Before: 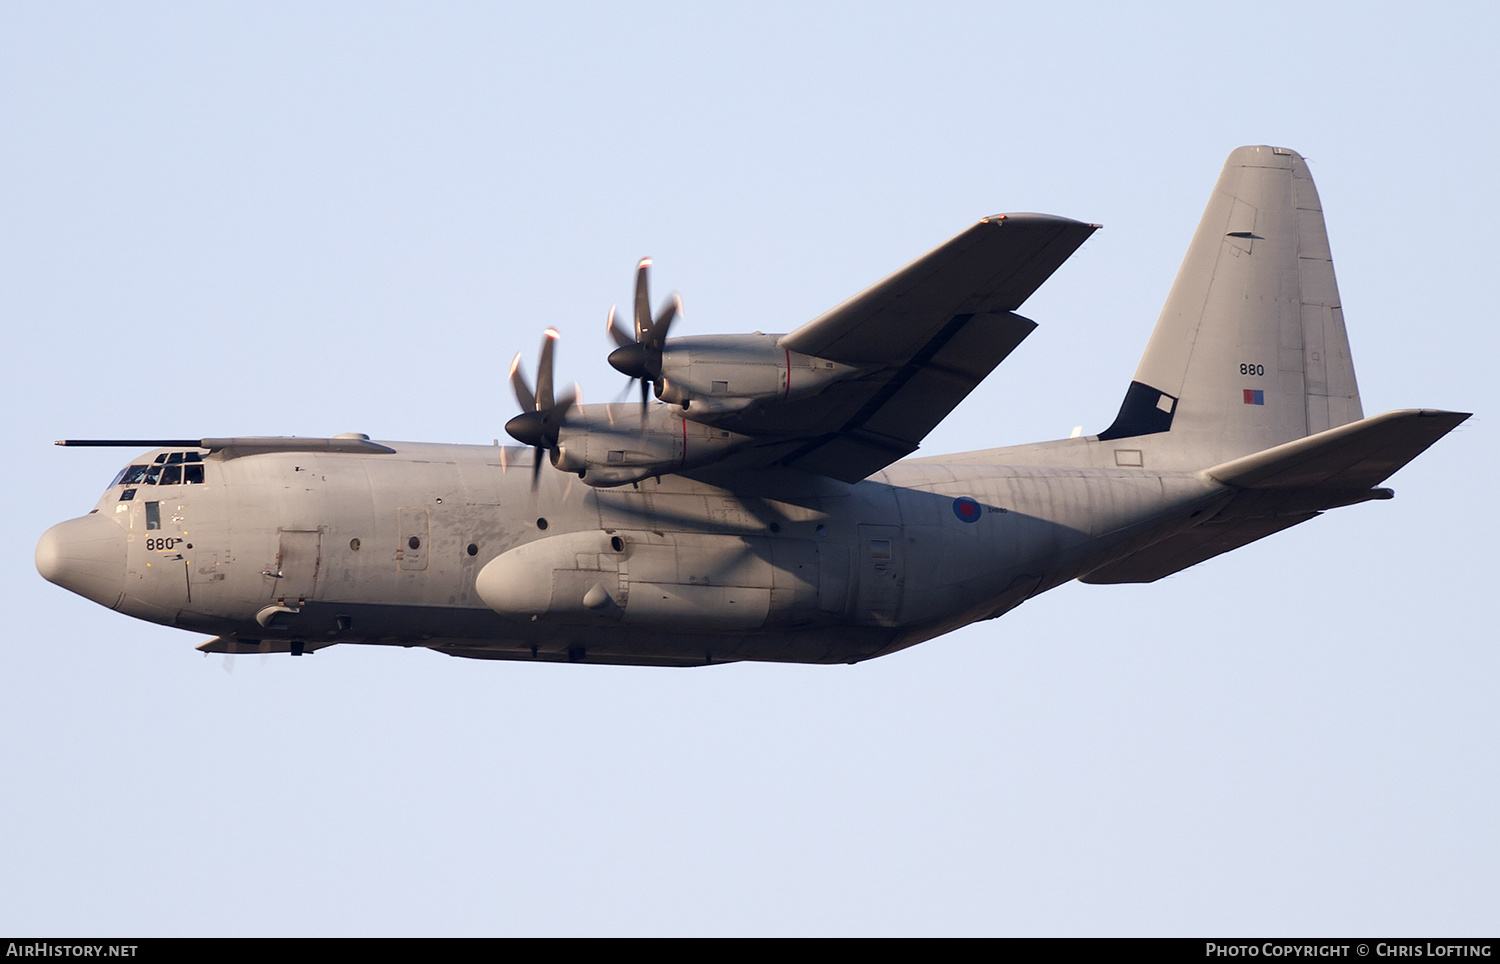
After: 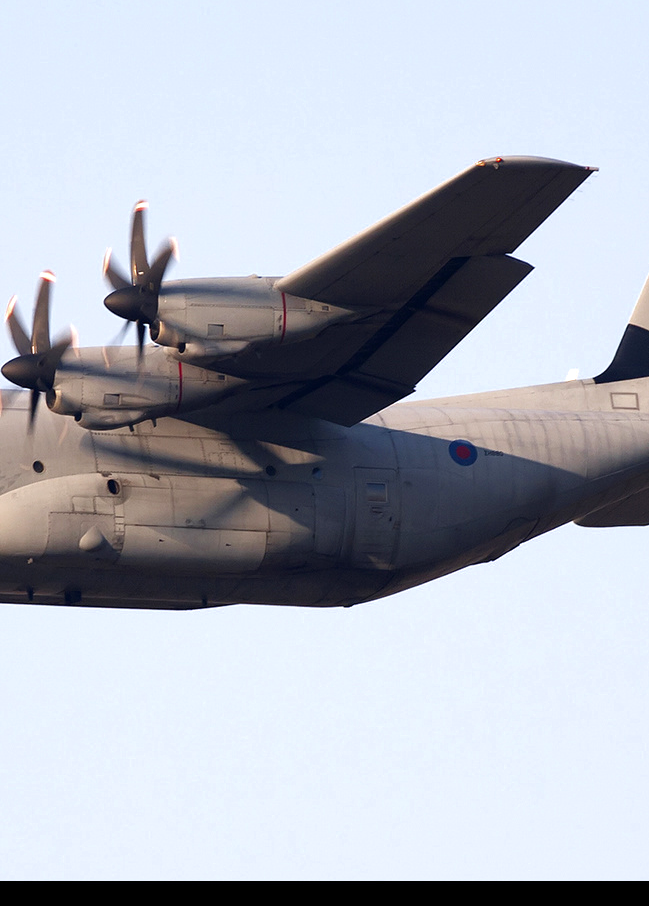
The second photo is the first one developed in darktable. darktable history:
exposure: exposure 0.495 EV, compensate highlight preservation false
color zones: curves: ch0 [(0, 0.425) (0.143, 0.422) (0.286, 0.42) (0.429, 0.419) (0.571, 0.419) (0.714, 0.42) (0.857, 0.422) (1, 0.425)], mix 101.01%
crop: left 33.654%, top 5.982%, right 23.058%
